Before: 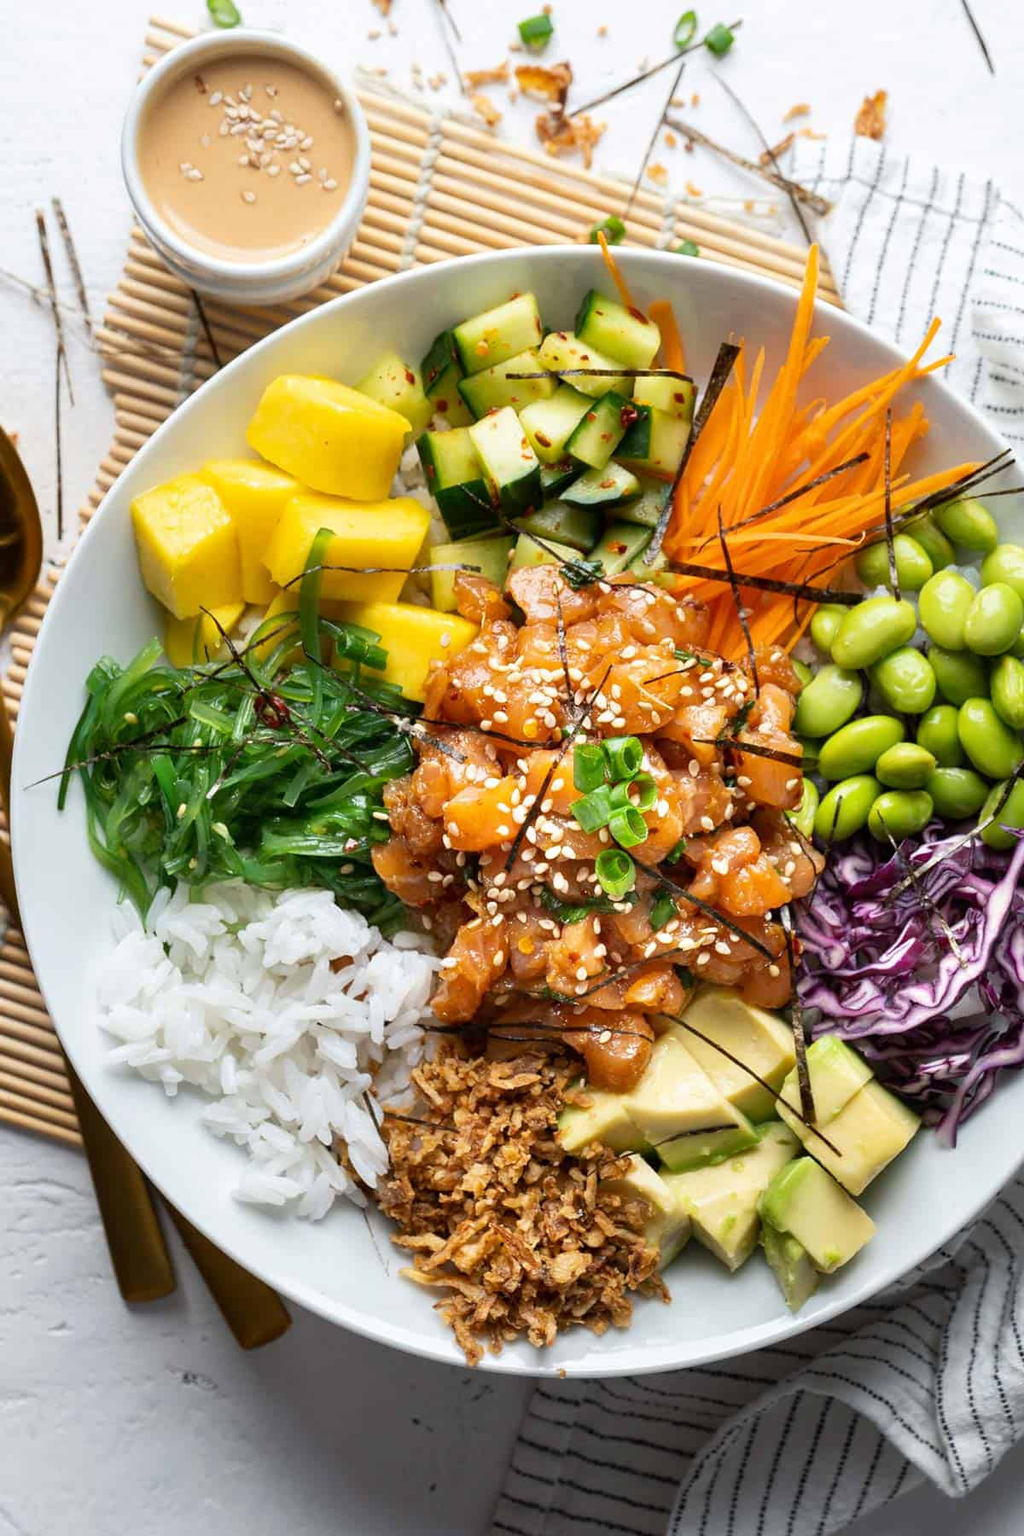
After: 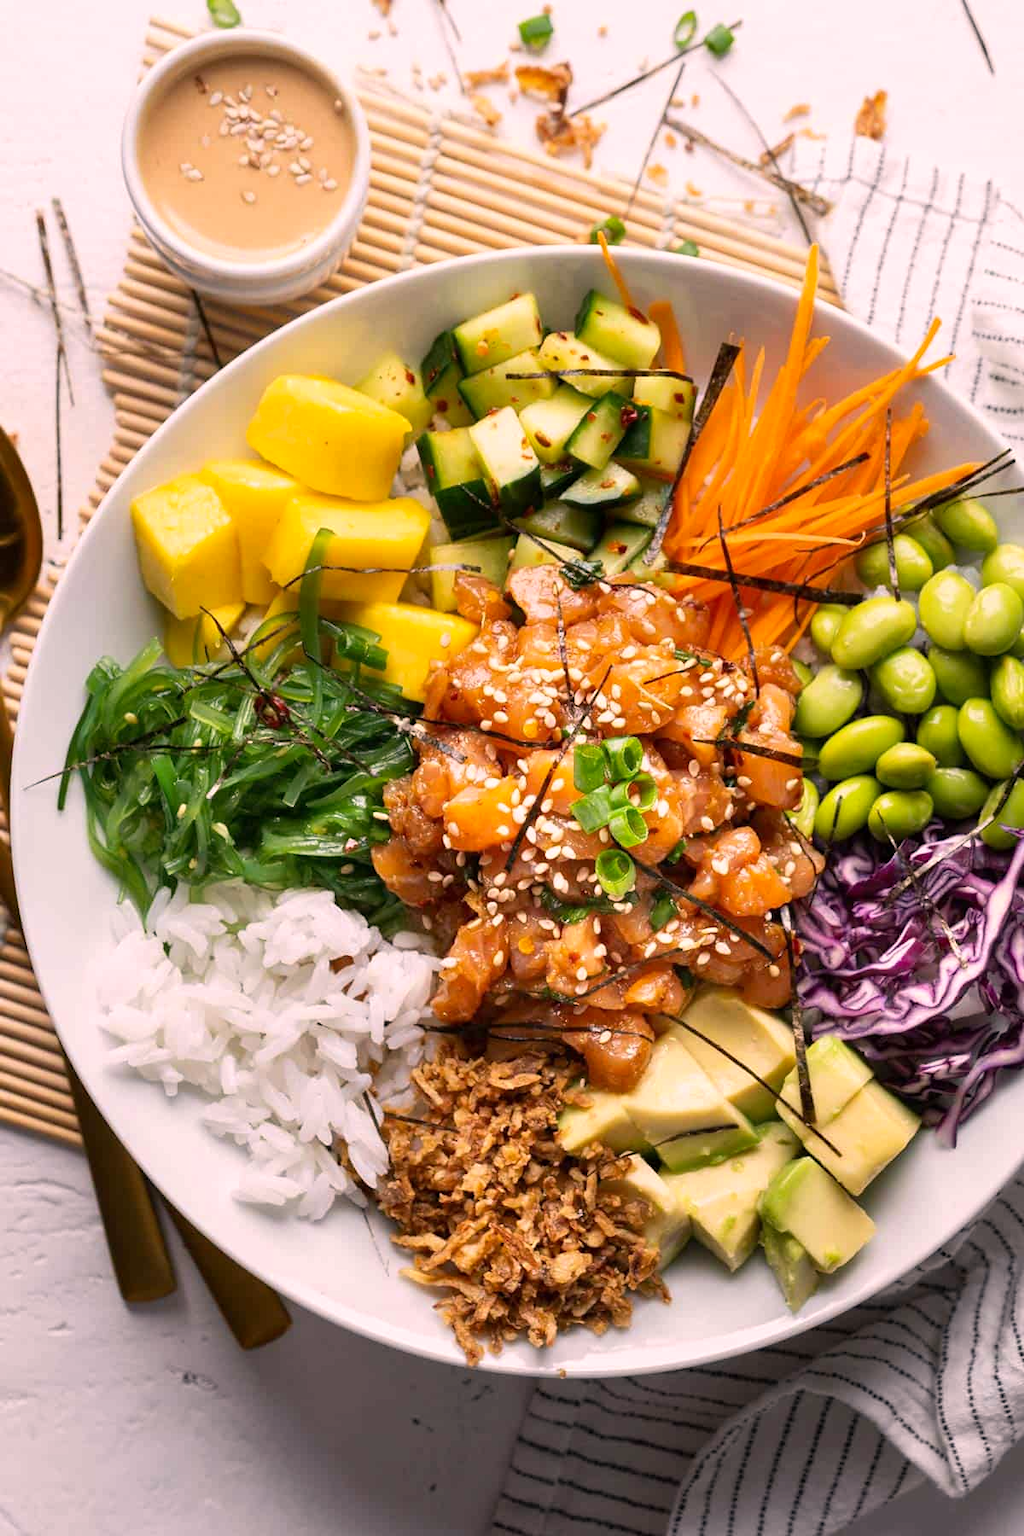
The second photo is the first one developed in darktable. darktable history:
rotate and perspective: crop left 0, crop top 0
color correction: highlights a* 12.23, highlights b* 5.41
